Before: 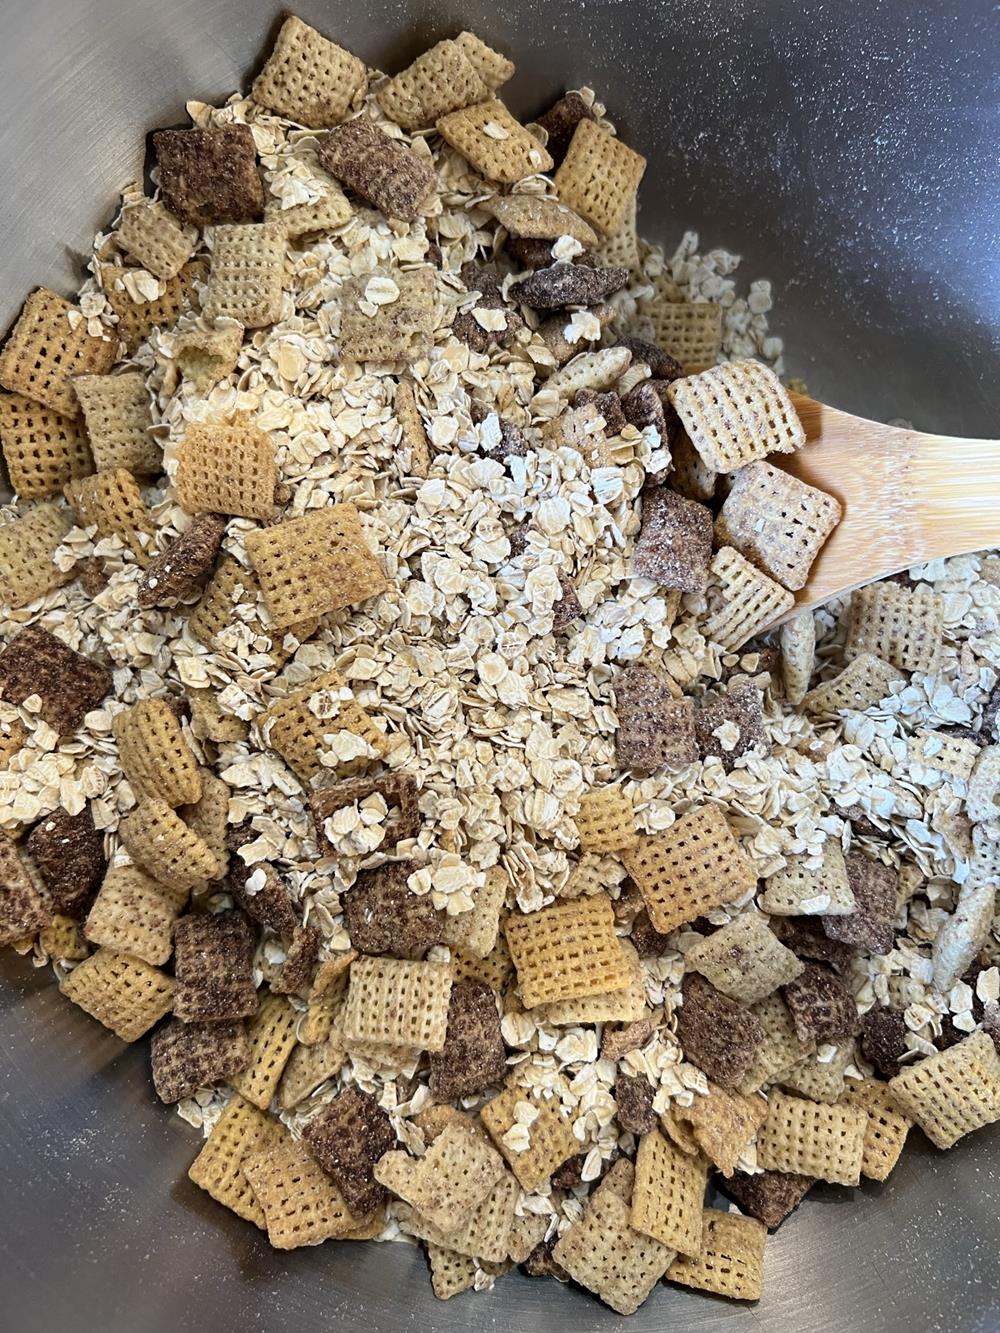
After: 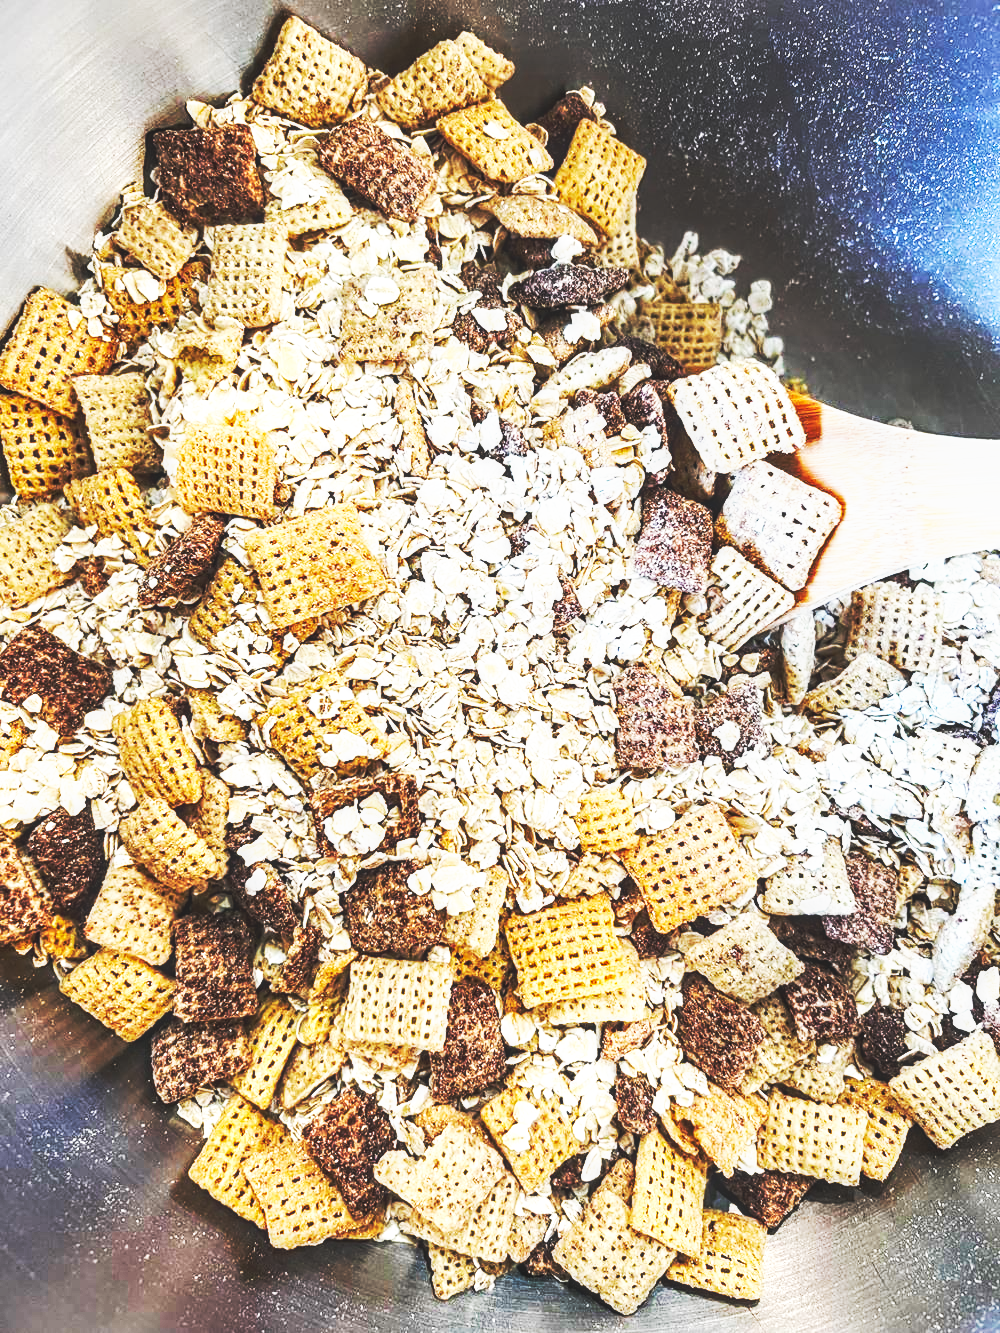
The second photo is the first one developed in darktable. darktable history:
base curve: curves: ch0 [(0, 0.015) (0.085, 0.116) (0.134, 0.298) (0.19, 0.545) (0.296, 0.764) (0.599, 0.982) (1, 1)], preserve colors none
local contrast: on, module defaults
sharpen: amount 0.201
